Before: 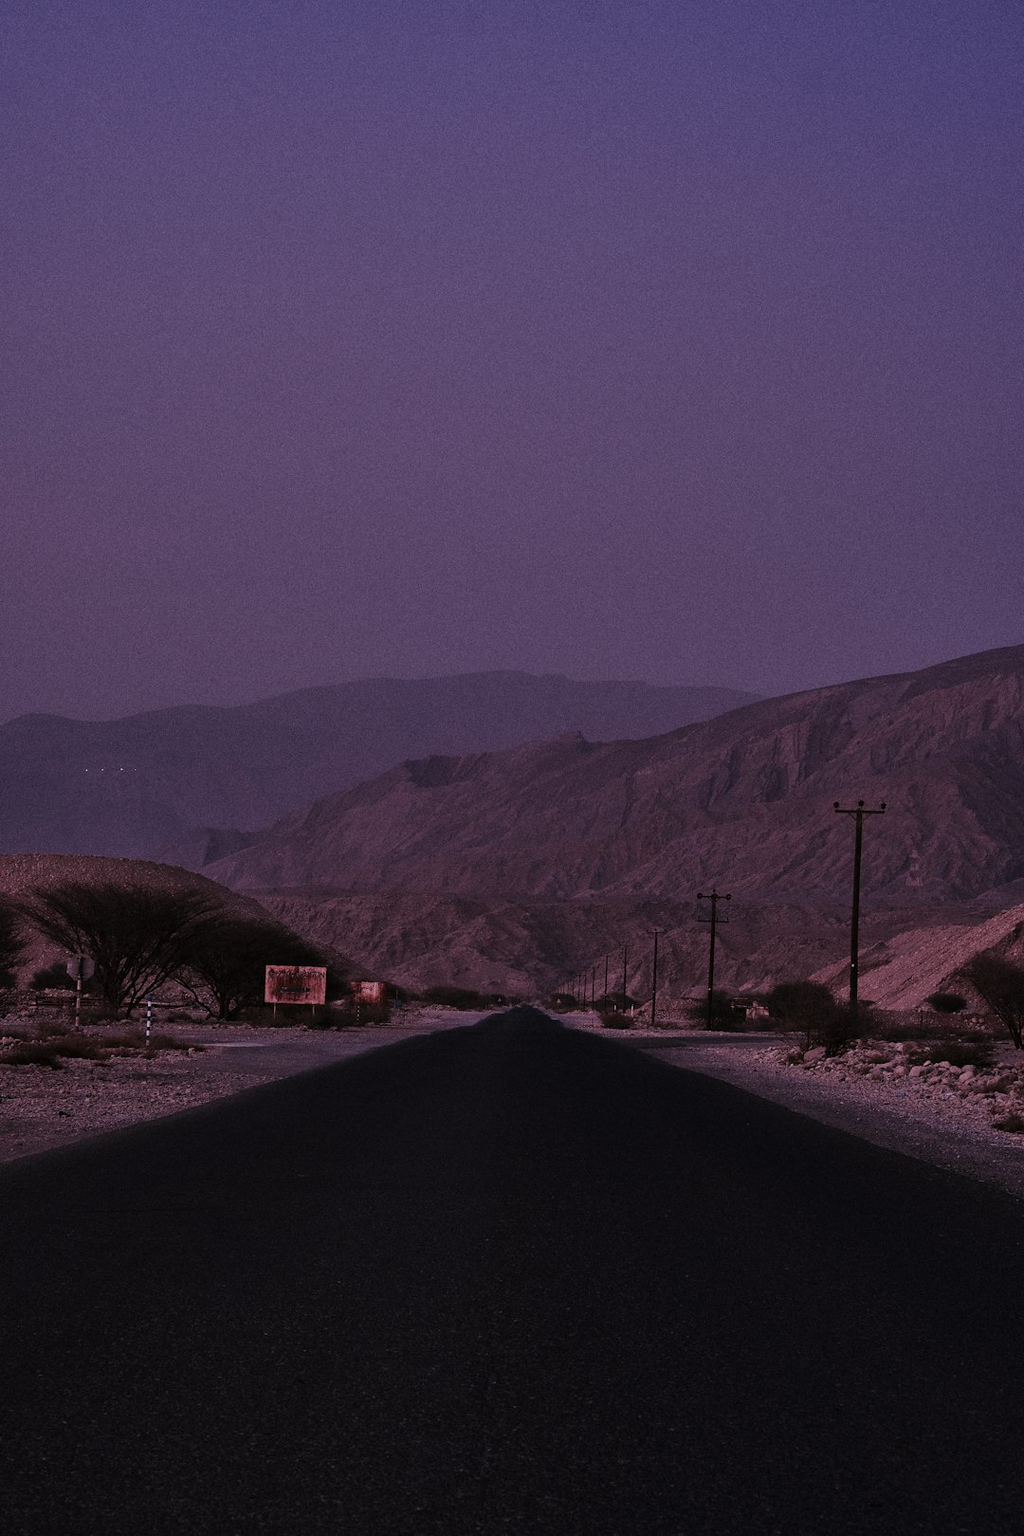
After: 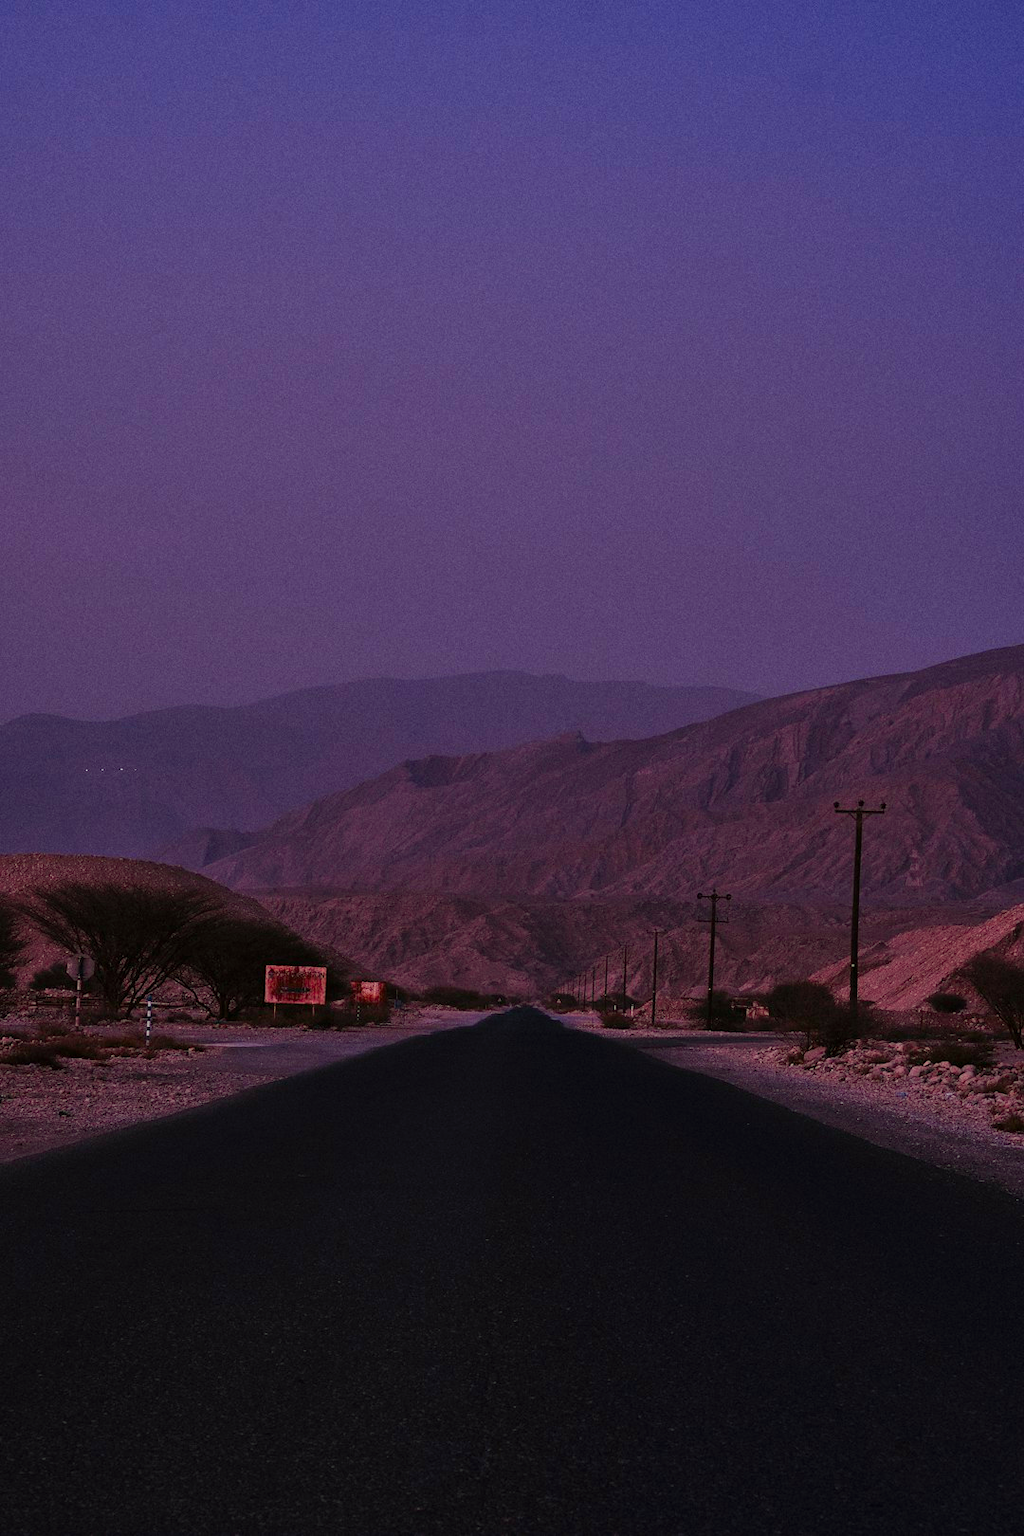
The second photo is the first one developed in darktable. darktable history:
color correction: highlights a* -11.08, highlights b* 9.86, saturation 1.71
